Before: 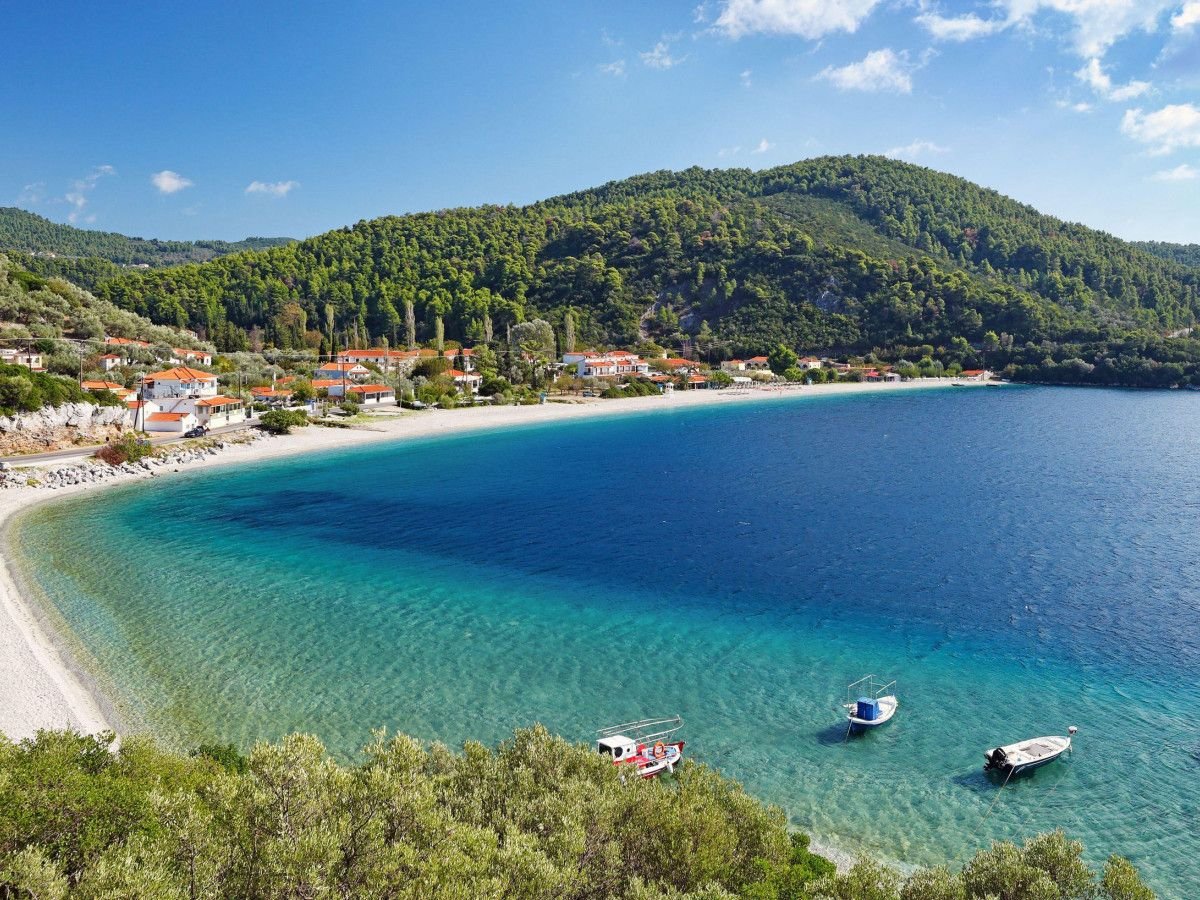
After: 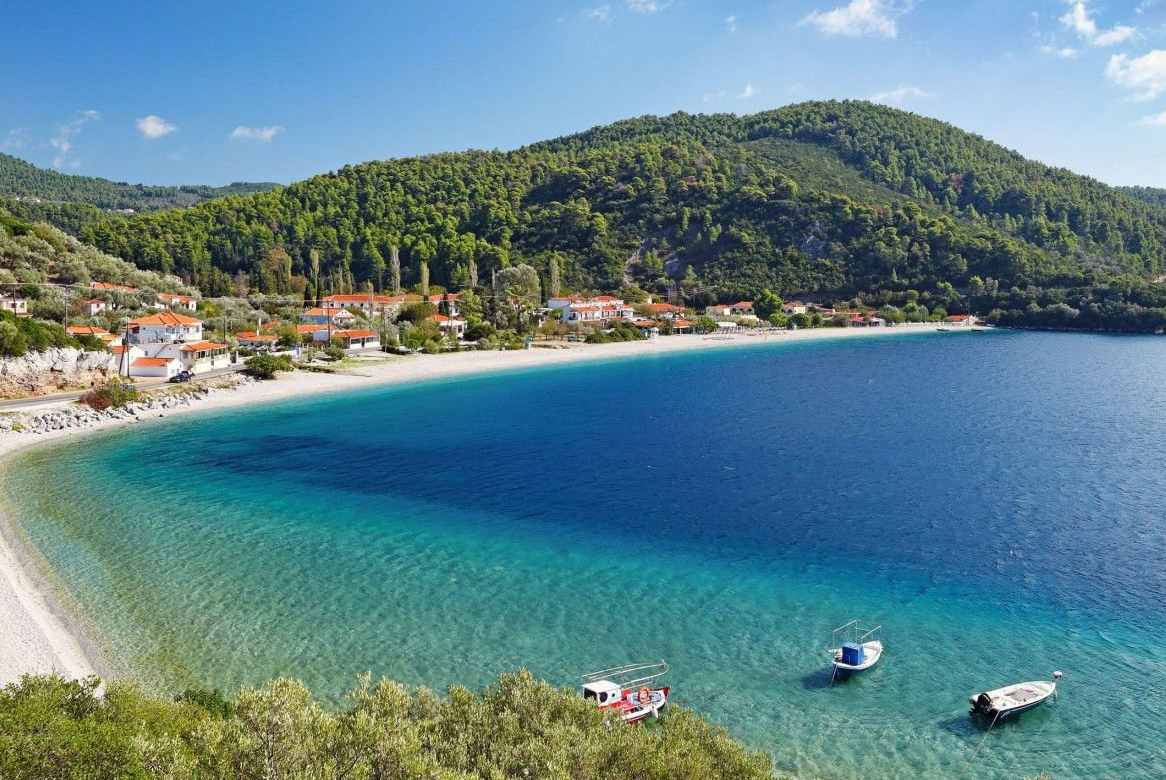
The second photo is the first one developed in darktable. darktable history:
crop: left 1.263%, top 6.192%, right 1.565%, bottom 7.134%
